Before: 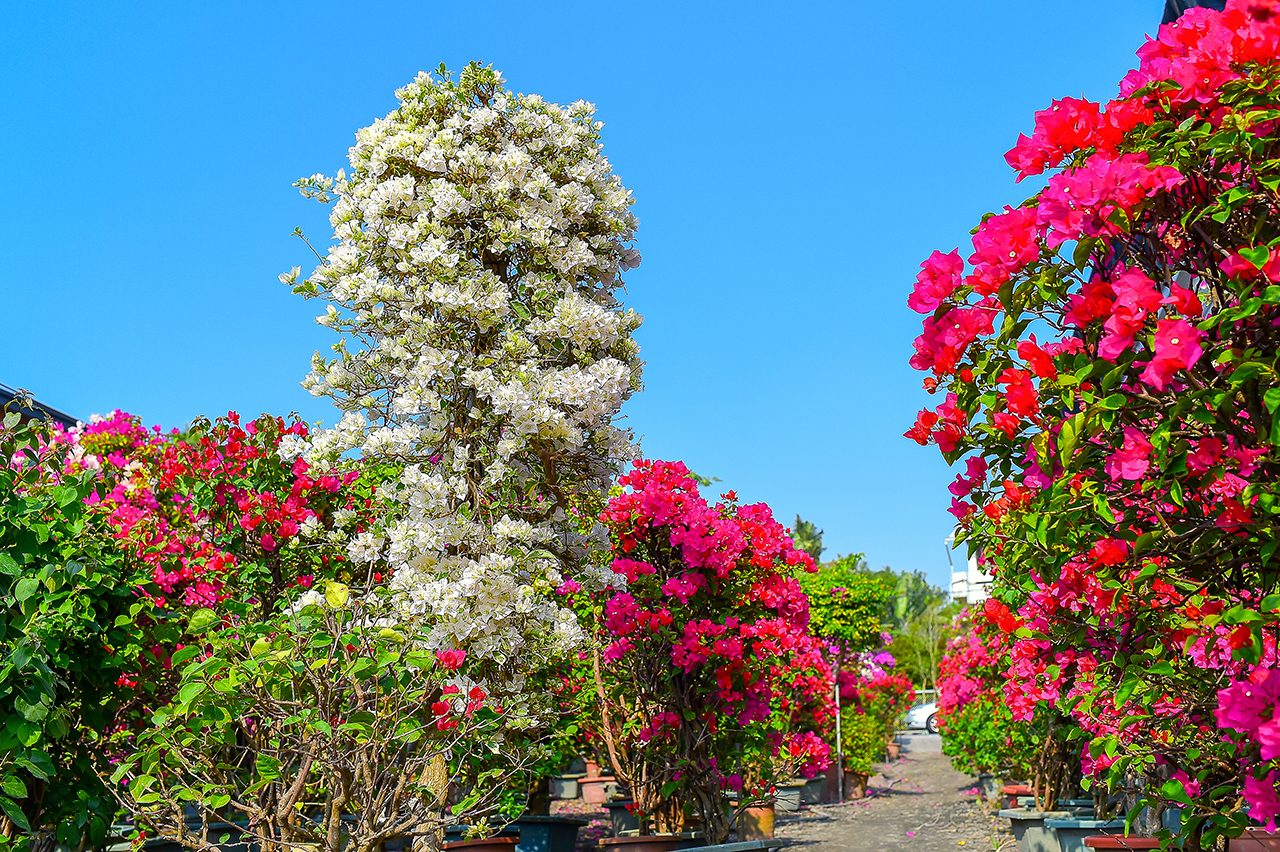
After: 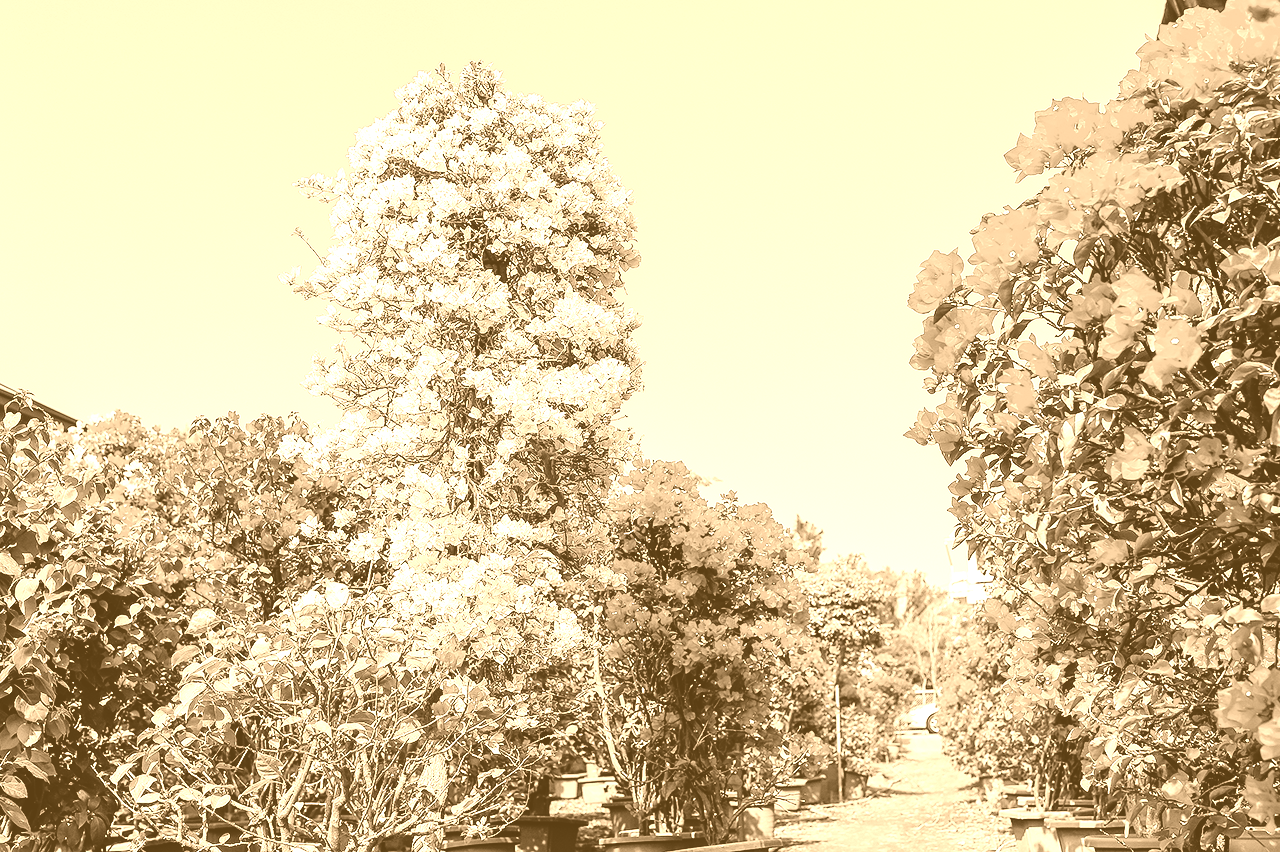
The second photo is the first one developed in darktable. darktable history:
colorize: hue 28.8°, source mix 100%
tone curve: curves: ch0 [(0, 0) (0.003, 0.009) (0.011, 0.009) (0.025, 0.01) (0.044, 0.02) (0.069, 0.032) (0.1, 0.048) (0.136, 0.092) (0.177, 0.153) (0.224, 0.217) (0.277, 0.306) (0.335, 0.402) (0.399, 0.488) (0.468, 0.574) (0.543, 0.648) (0.623, 0.716) (0.709, 0.783) (0.801, 0.851) (0.898, 0.92) (1, 1)], preserve colors none
